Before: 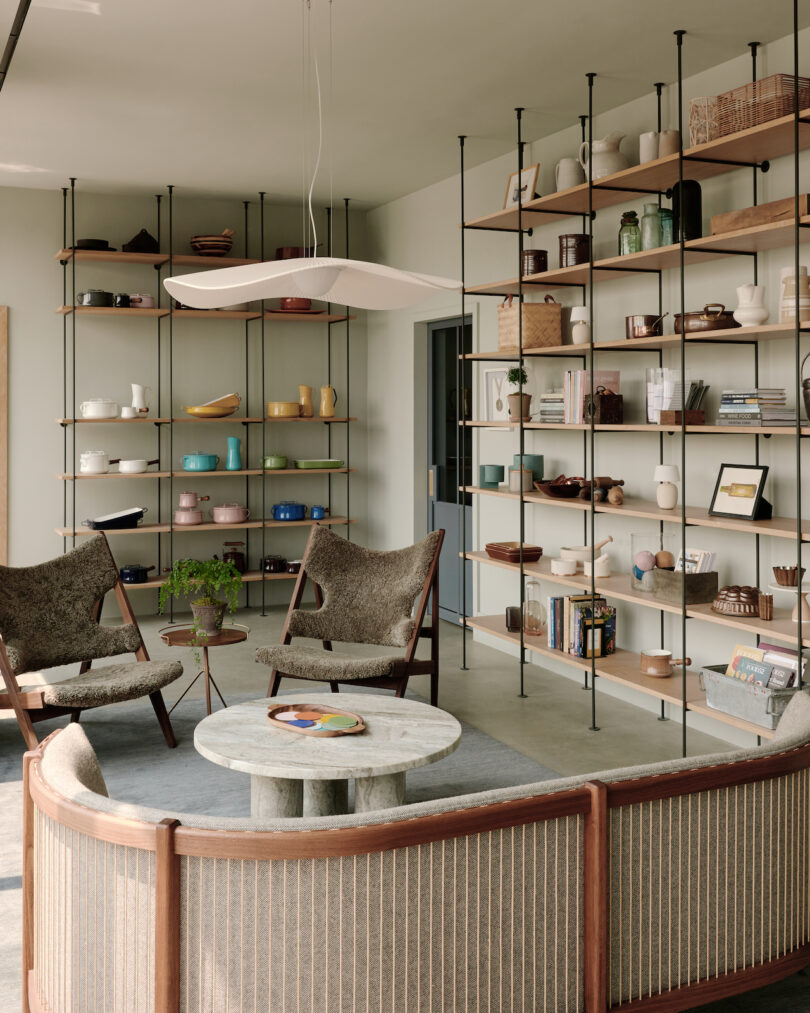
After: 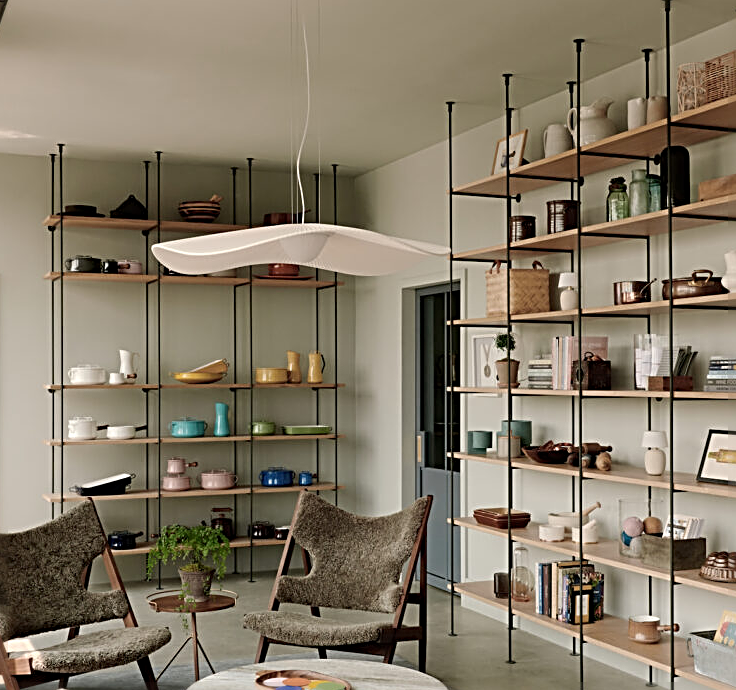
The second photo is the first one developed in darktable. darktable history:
sharpen: radius 2.974, amount 0.77
crop: left 1.565%, top 3.362%, right 7.552%, bottom 28.469%
